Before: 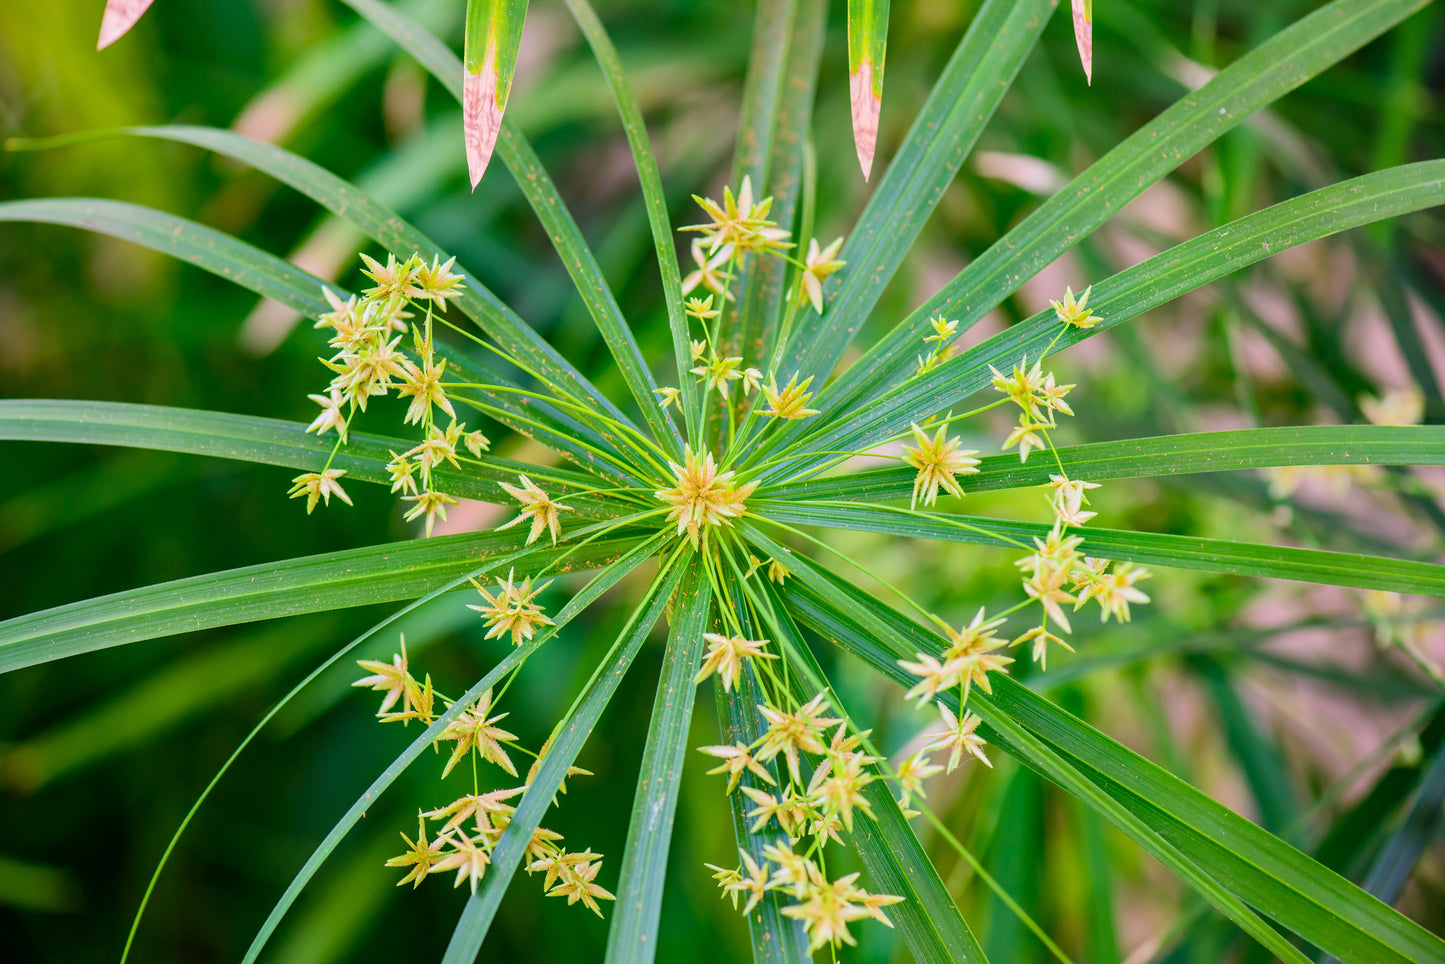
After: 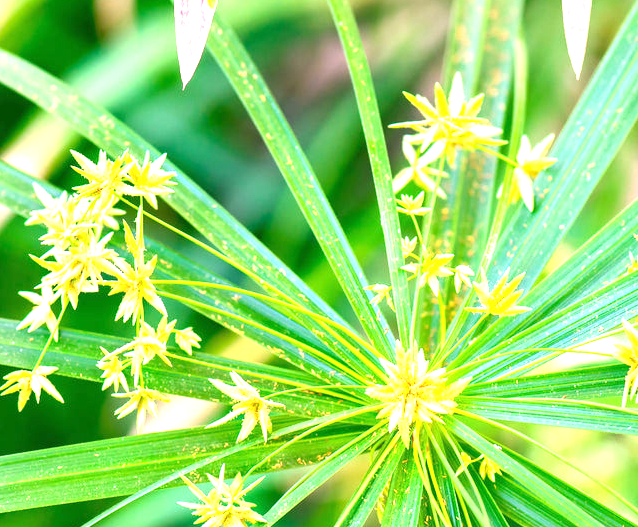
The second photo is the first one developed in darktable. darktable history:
exposure: black level correction 0, exposure 1.384 EV, compensate highlight preservation false
crop: left 20.036%, top 10.754%, right 35.744%, bottom 34.575%
